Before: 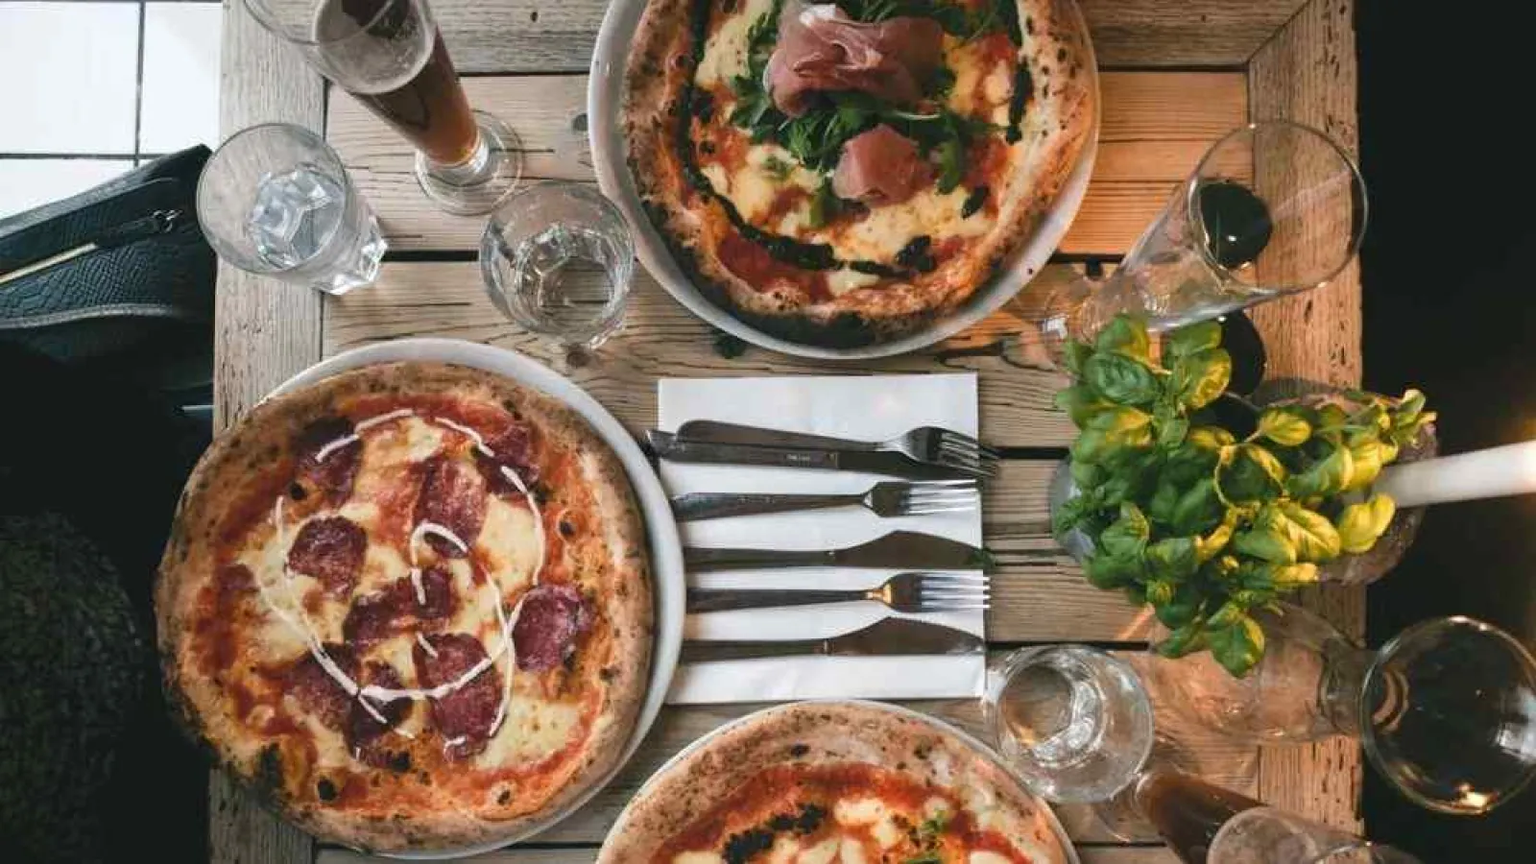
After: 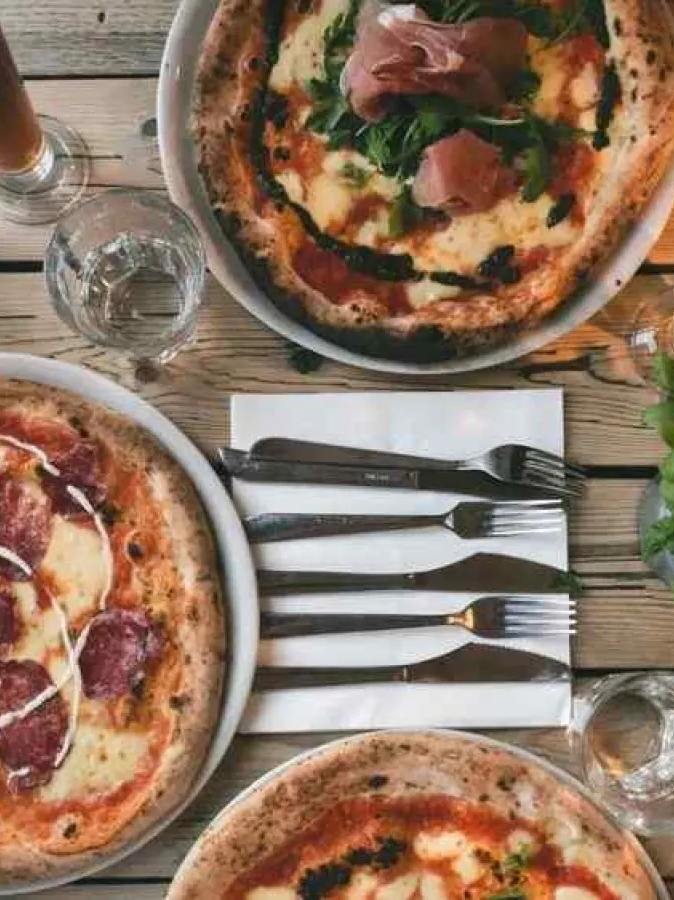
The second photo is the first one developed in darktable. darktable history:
exposure: compensate exposure bias true, compensate highlight preservation false
crop: left 28.458%, right 29.41%
tone equalizer: edges refinement/feathering 500, mask exposure compensation -1.57 EV, preserve details no
